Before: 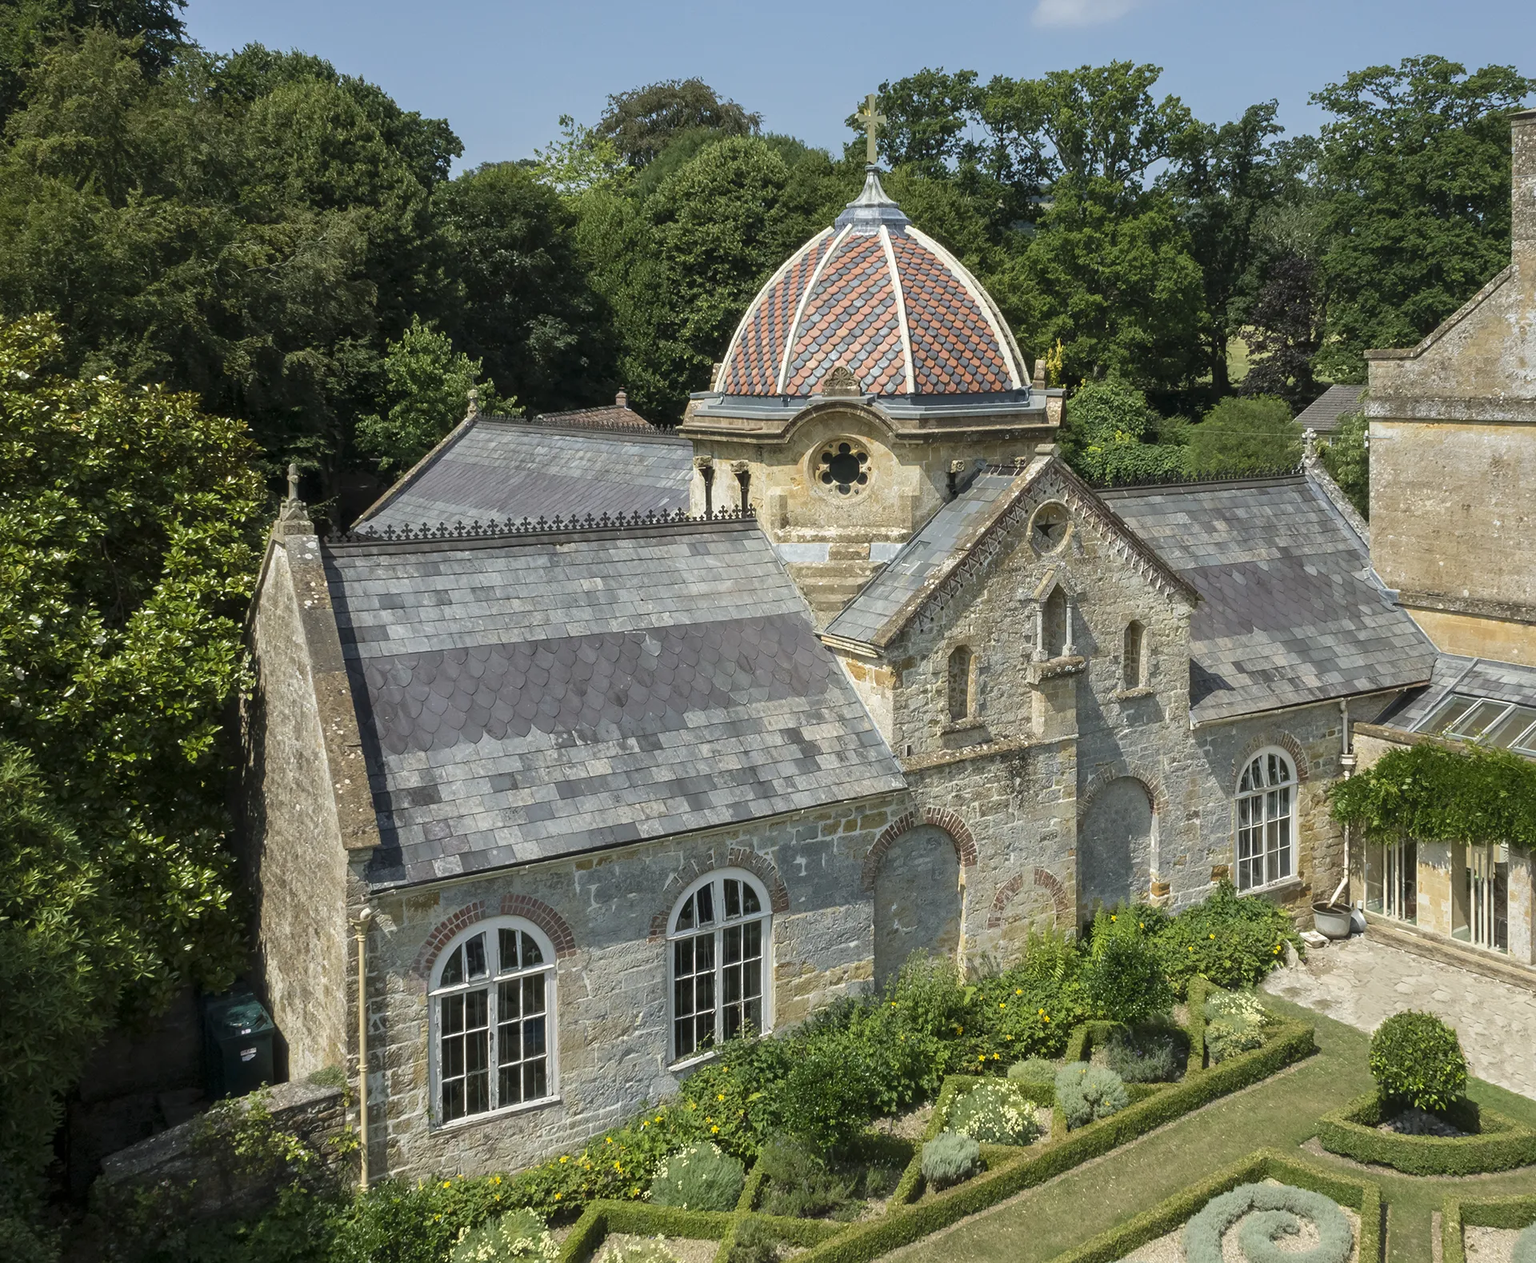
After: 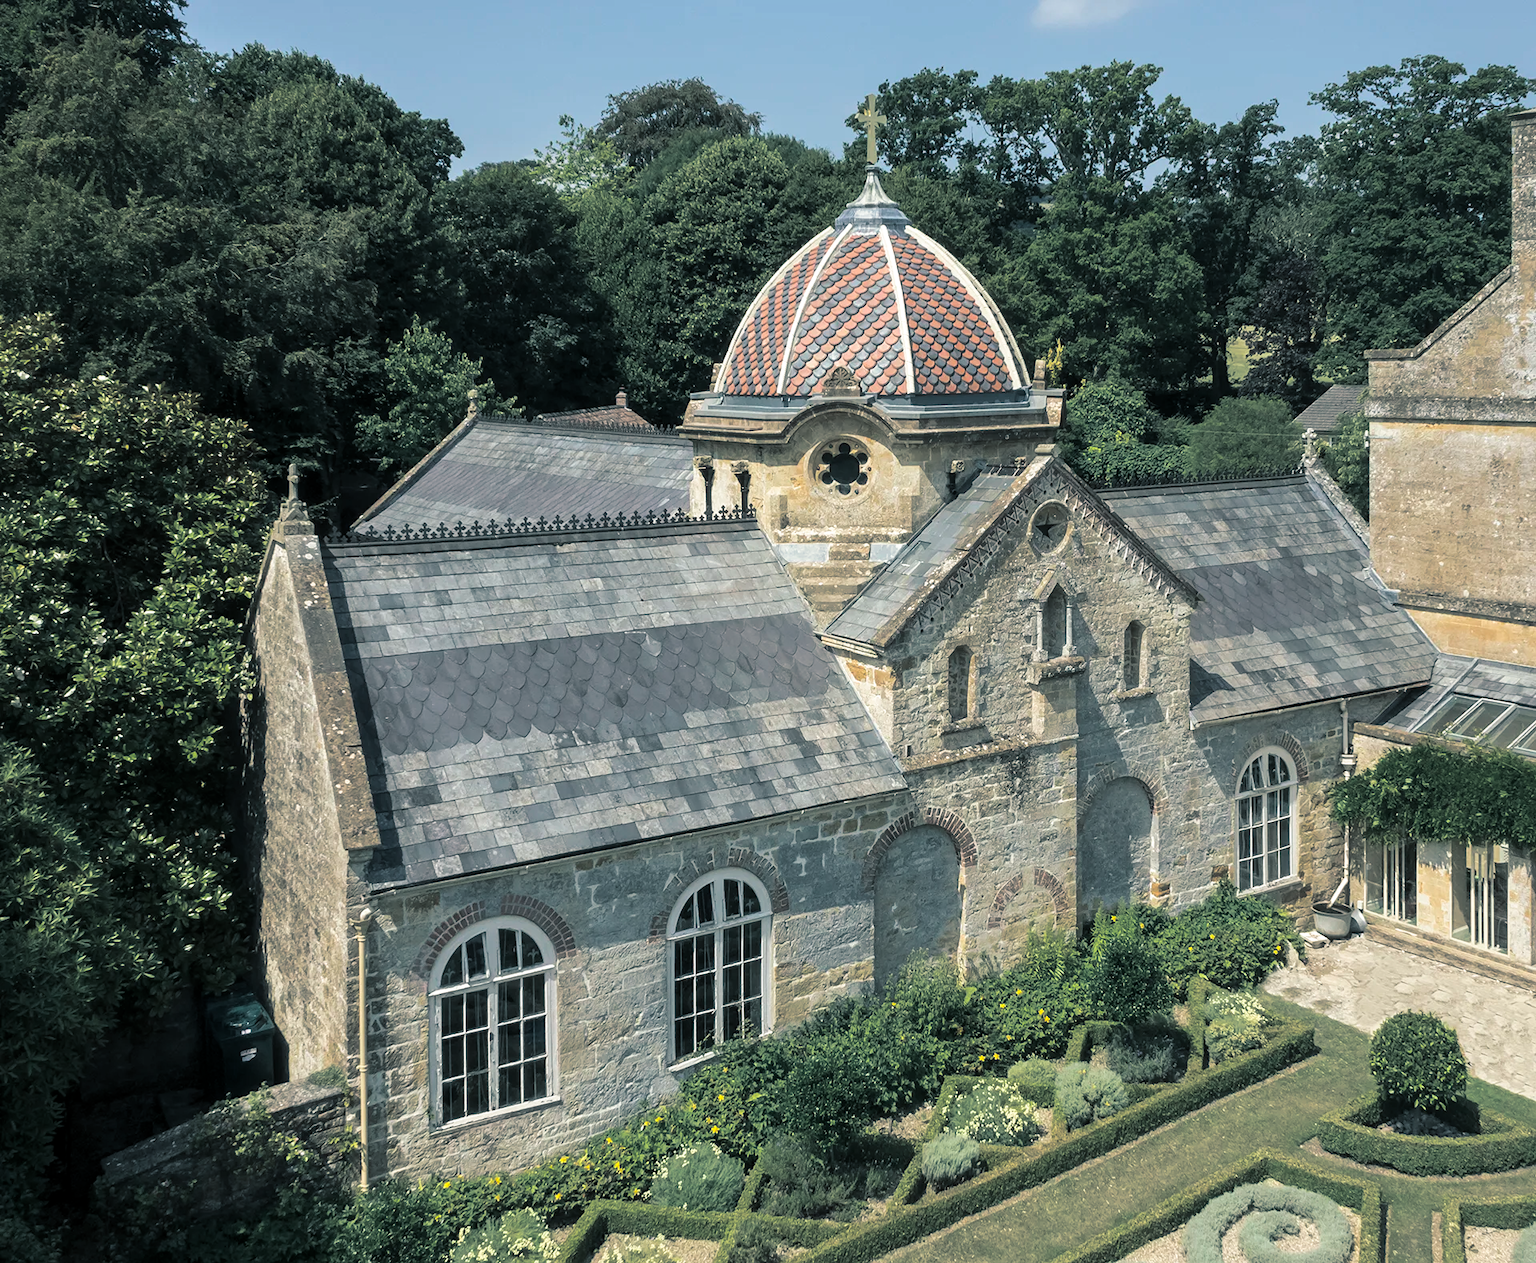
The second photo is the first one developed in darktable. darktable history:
split-toning: shadows › hue 205.2°, shadows › saturation 0.29, highlights › hue 50.4°, highlights › saturation 0.38, balance -49.9
shadows and highlights: shadows -12.5, white point adjustment 4, highlights 28.33
